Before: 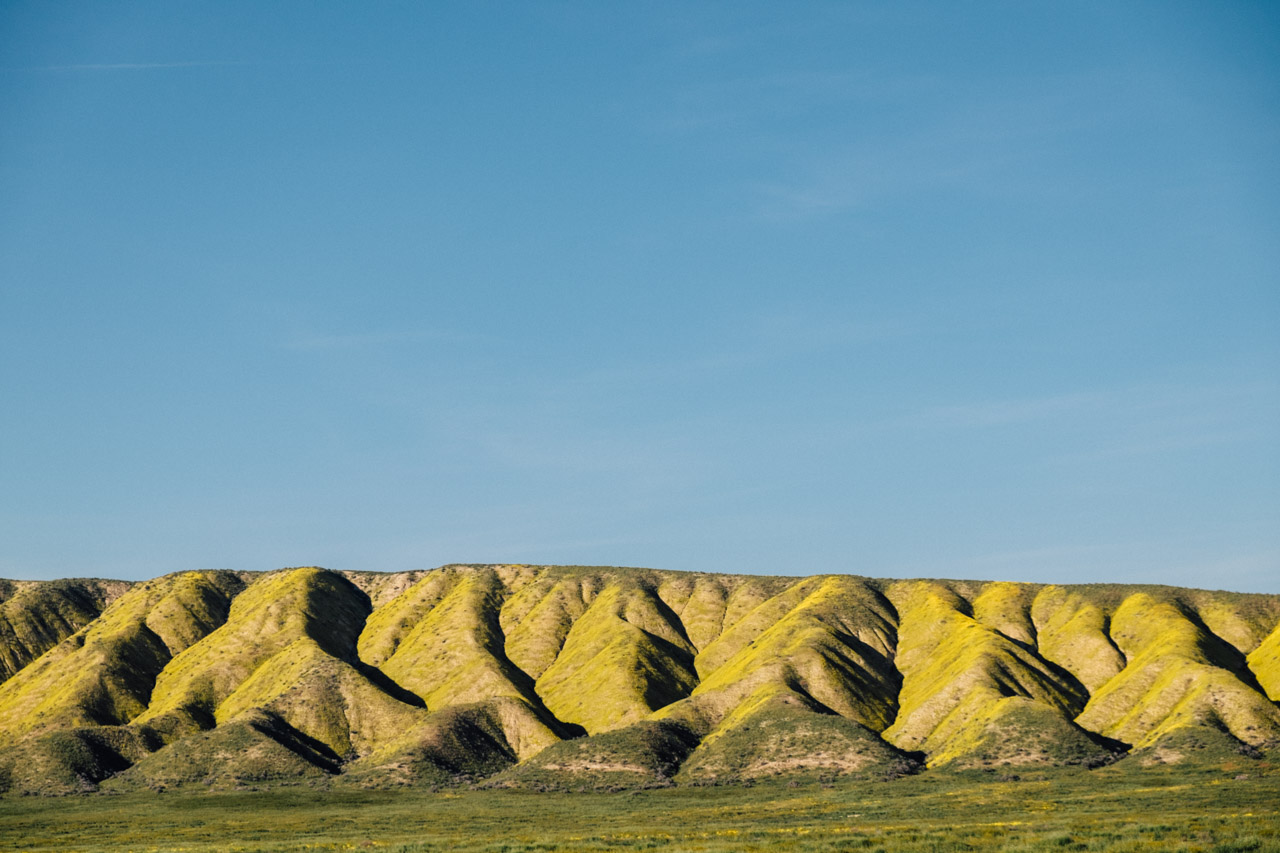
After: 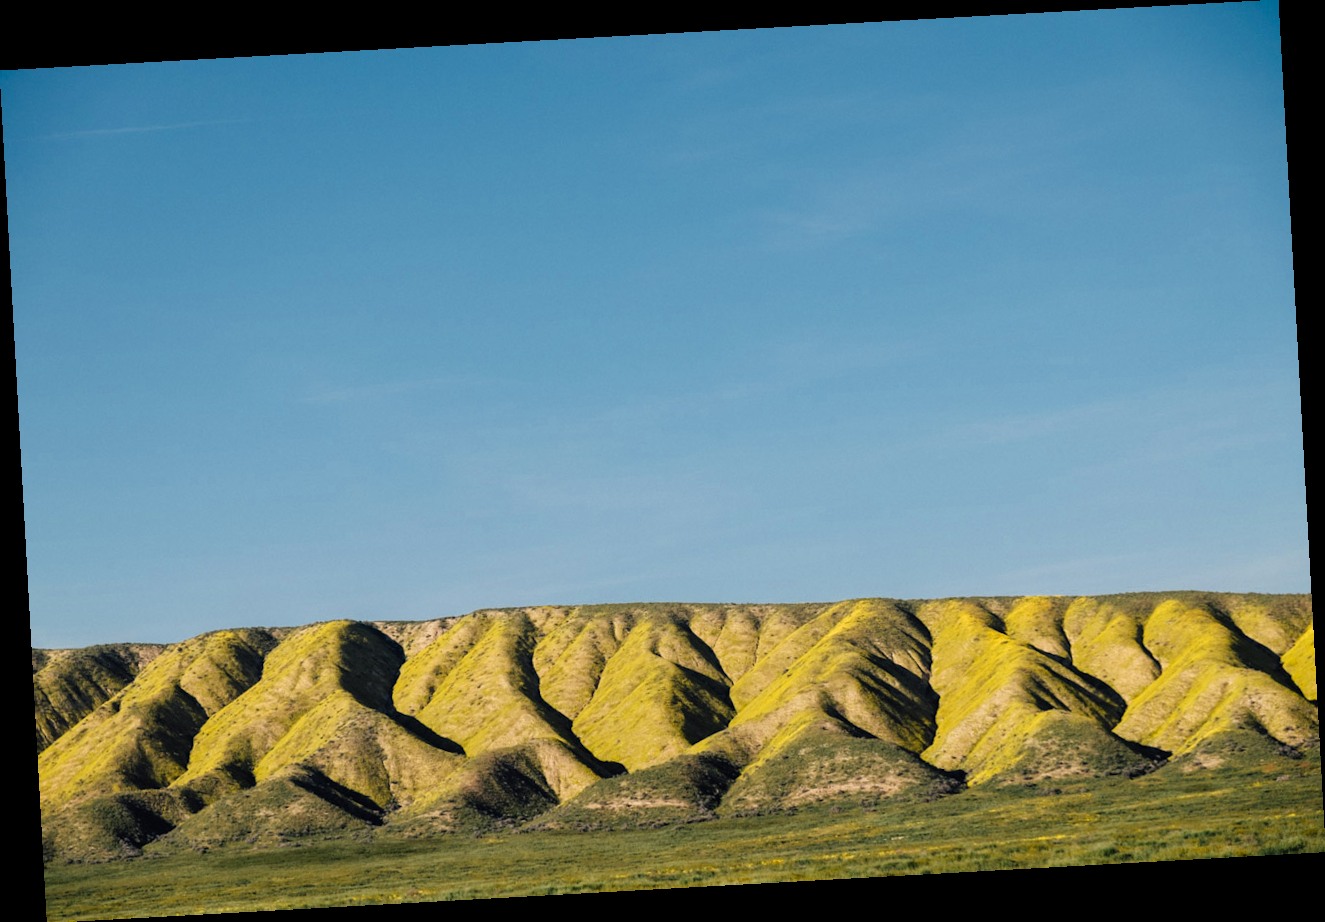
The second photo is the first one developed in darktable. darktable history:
rotate and perspective: rotation -3.18°, automatic cropping off
color zones: curves: ch0 [(0, 0.5) (0.143, 0.5) (0.286, 0.5) (0.429, 0.5) (0.62, 0.489) (0.714, 0.445) (0.844, 0.496) (1, 0.5)]; ch1 [(0, 0.5) (0.143, 0.5) (0.286, 0.5) (0.429, 0.5) (0.571, 0.5) (0.714, 0.523) (0.857, 0.5) (1, 0.5)]
